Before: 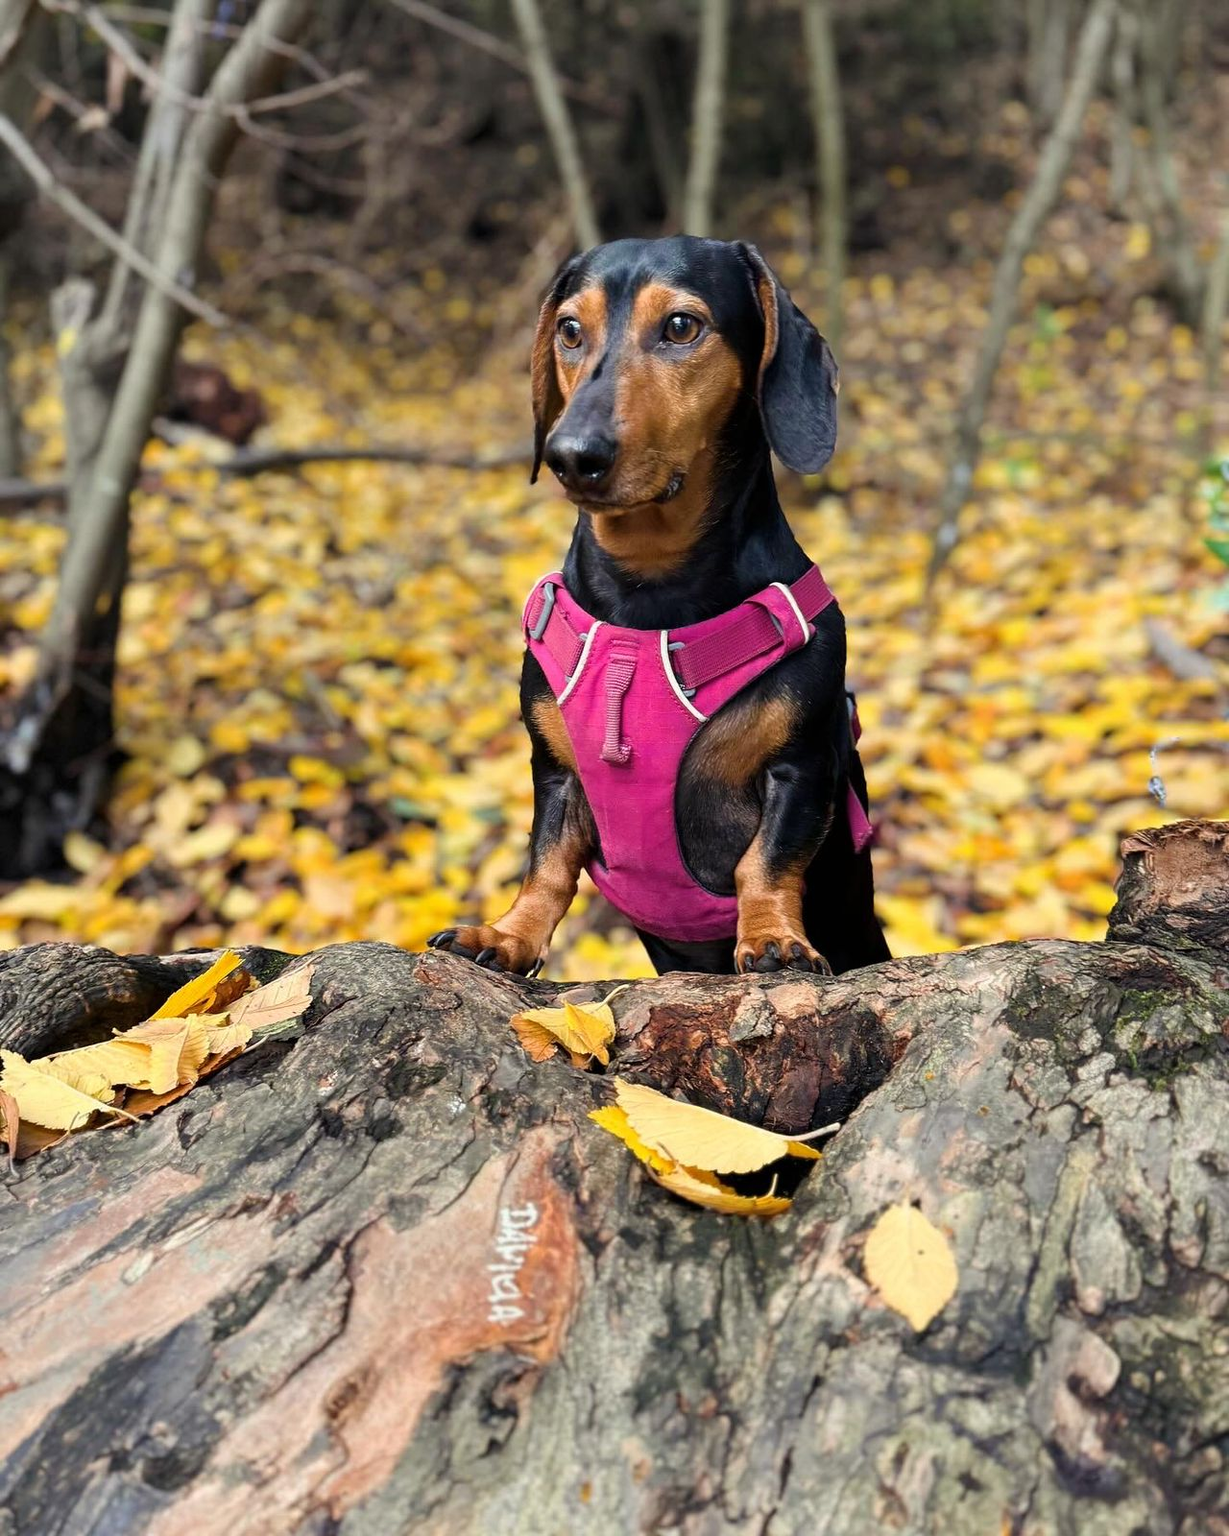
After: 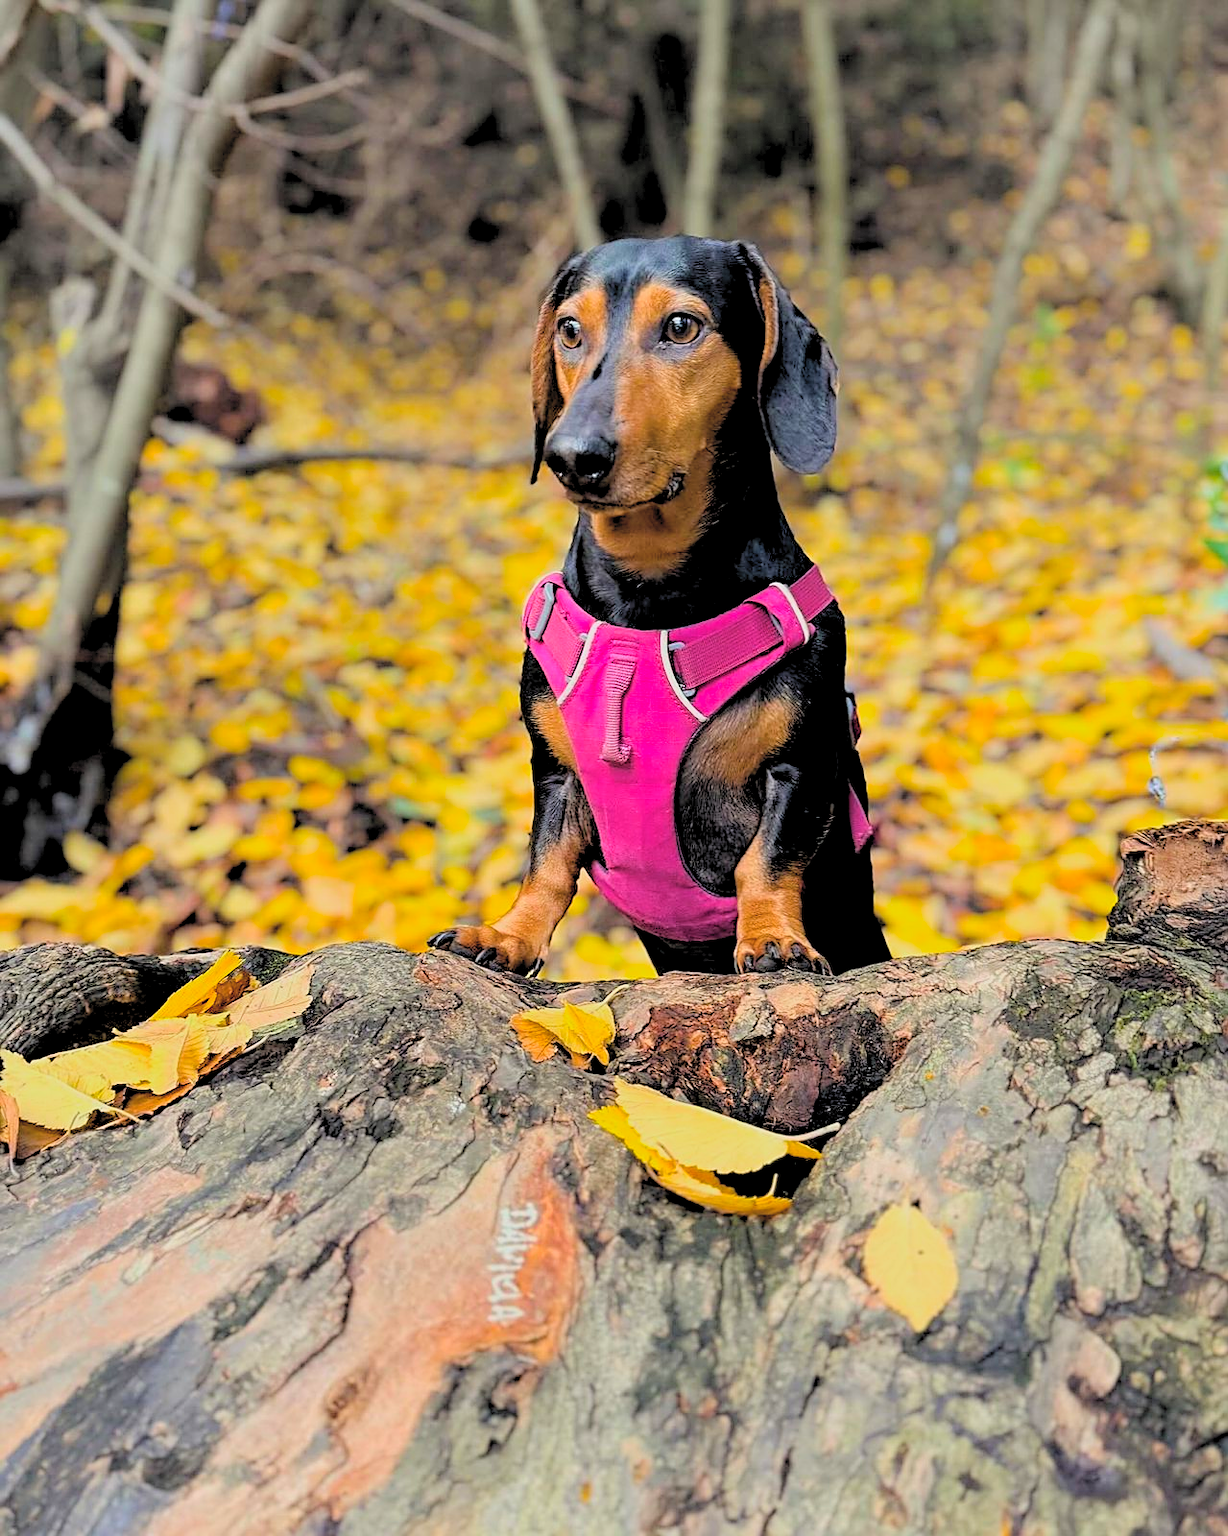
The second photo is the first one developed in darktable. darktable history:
rgb levels: levels [[0.01, 0.419, 0.839], [0, 0.5, 1], [0, 0.5, 1]]
color balance rgb: linear chroma grading › global chroma 6.48%, perceptual saturation grading › global saturation 12.96%, global vibrance 6.02%
sharpen: on, module defaults
global tonemap: drago (0.7, 100)
